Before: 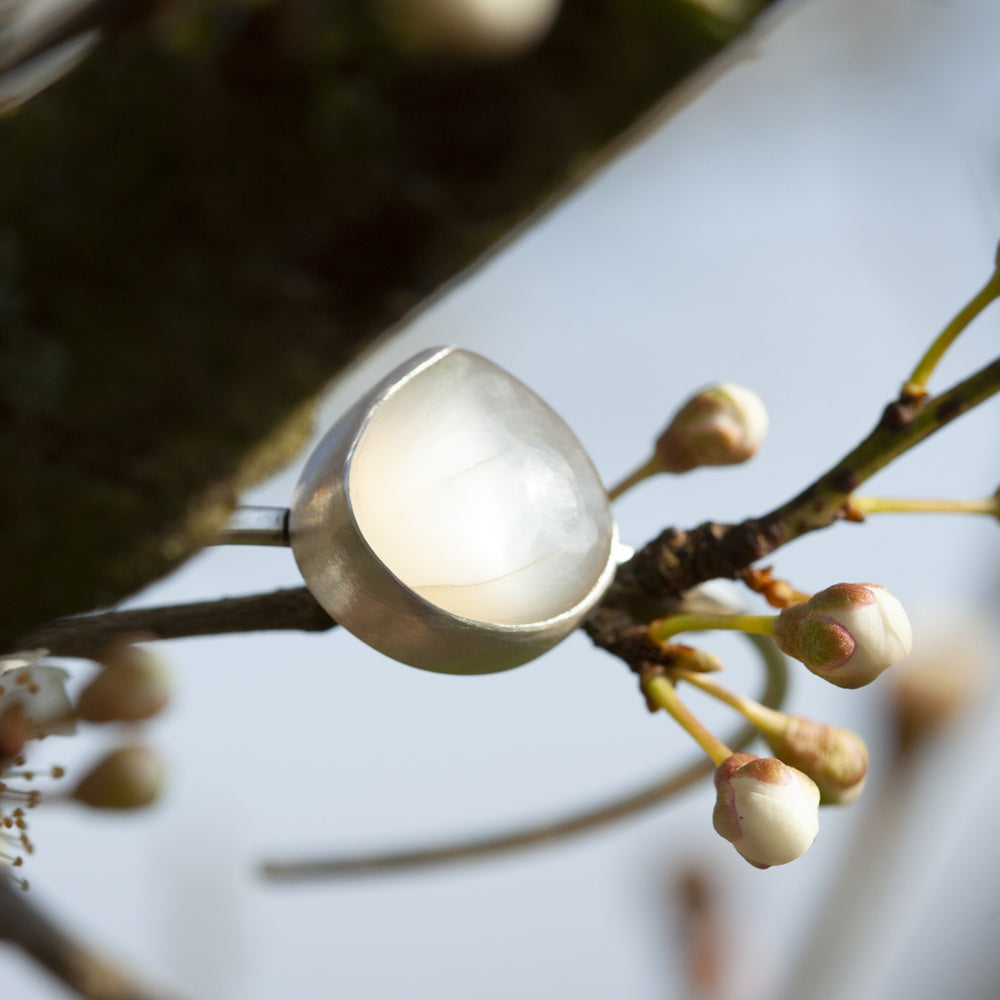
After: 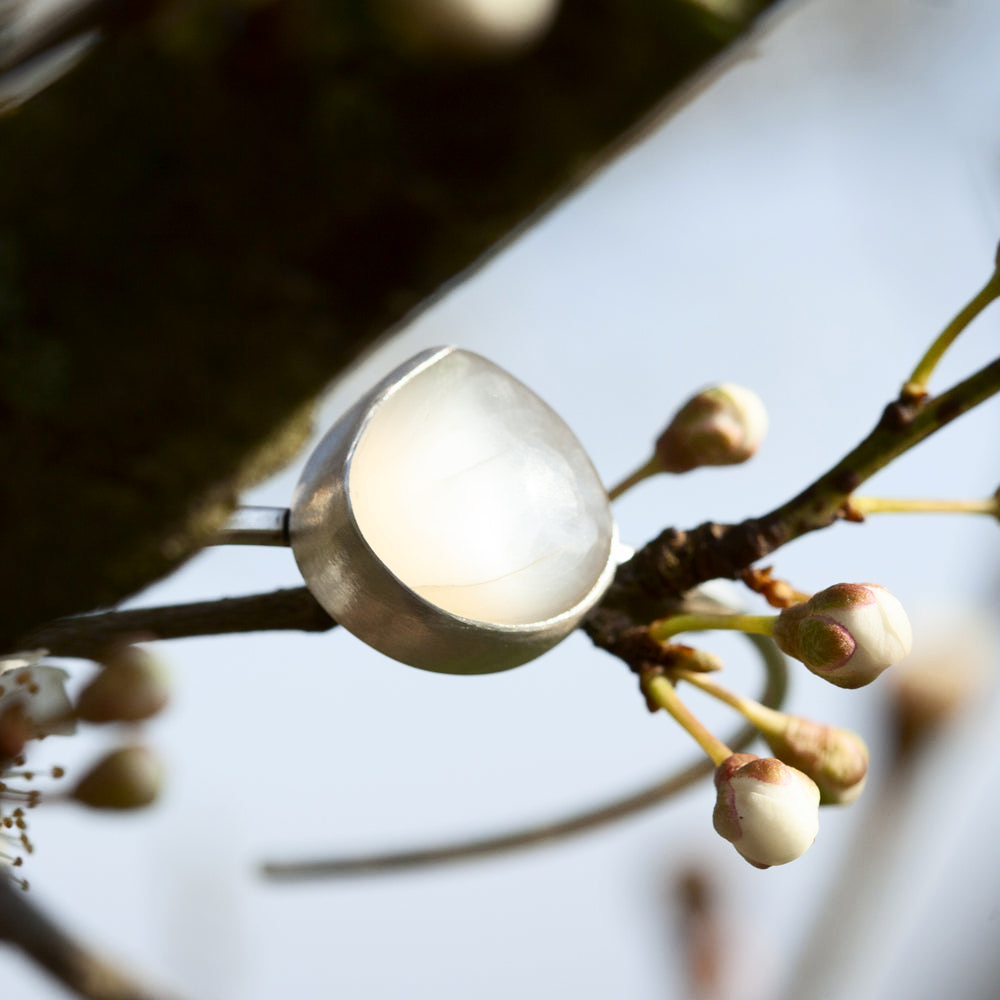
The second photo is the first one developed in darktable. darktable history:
contrast brightness saturation: contrast 0.216
